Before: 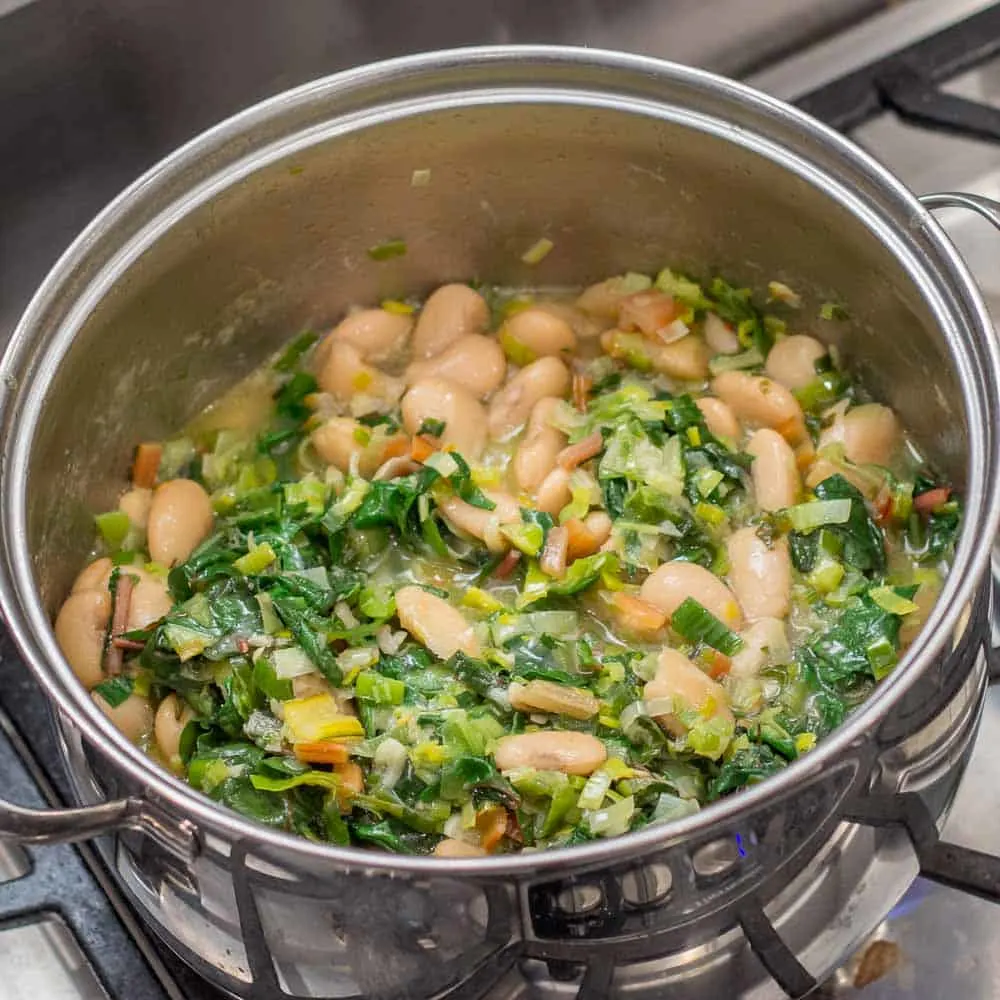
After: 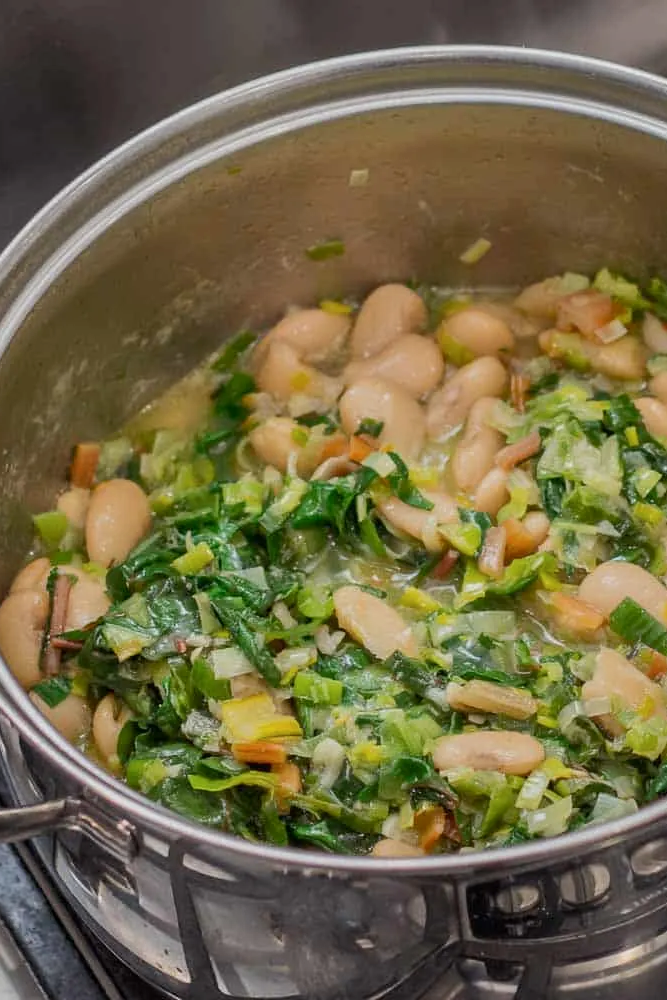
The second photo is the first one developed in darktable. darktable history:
tone equalizer: -8 EV -0.002 EV, -7 EV 0.004 EV, -6 EV -0.024 EV, -5 EV 0.01 EV, -4 EV -0.008 EV, -3 EV 0.035 EV, -2 EV -0.071 EV, -1 EV -0.305 EV, +0 EV -0.563 EV
tone curve: curves: ch0 [(0, 0) (0.003, 0.003) (0.011, 0.01) (0.025, 0.023) (0.044, 0.041) (0.069, 0.064) (0.1, 0.092) (0.136, 0.125) (0.177, 0.163) (0.224, 0.207) (0.277, 0.255) (0.335, 0.309) (0.399, 0.375) (0.468, 0.459) (0.543, 0.548) (0.623, 0.629) (0.709, 0.716) (0.801, 0.808) (0.898, 0.911) (1, 1)], color space Lab, independent channels, preserve colors none
crop and rotate: left 6.227%, right 27.011%
color correction: highlights b* -0.031, saturation 0.975
